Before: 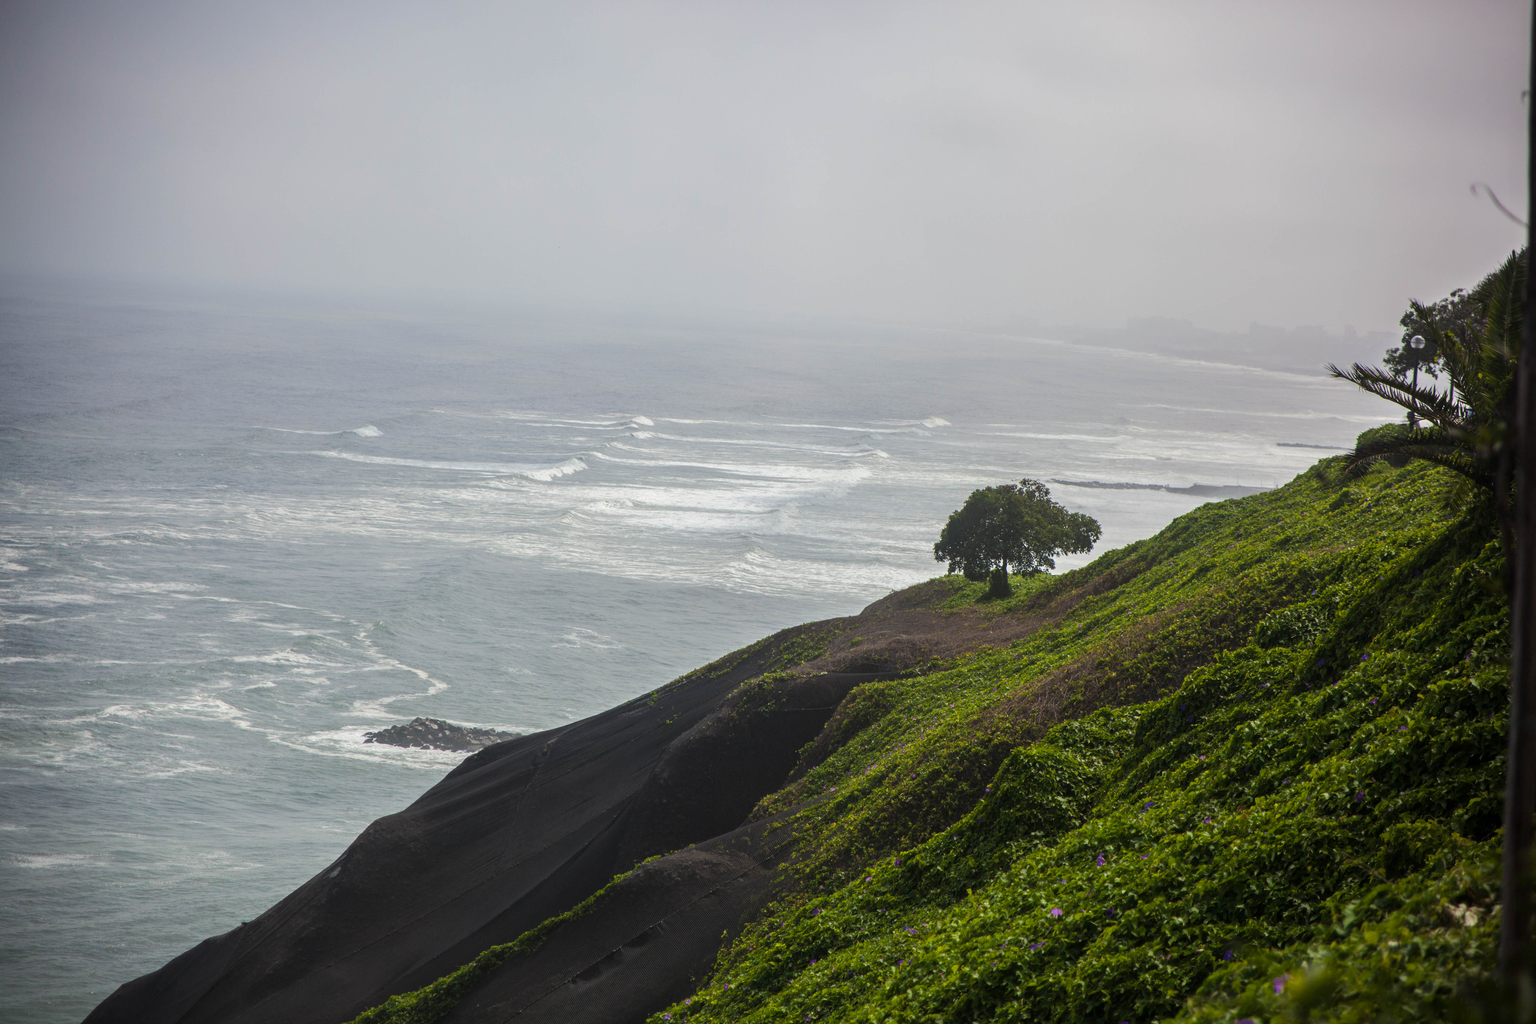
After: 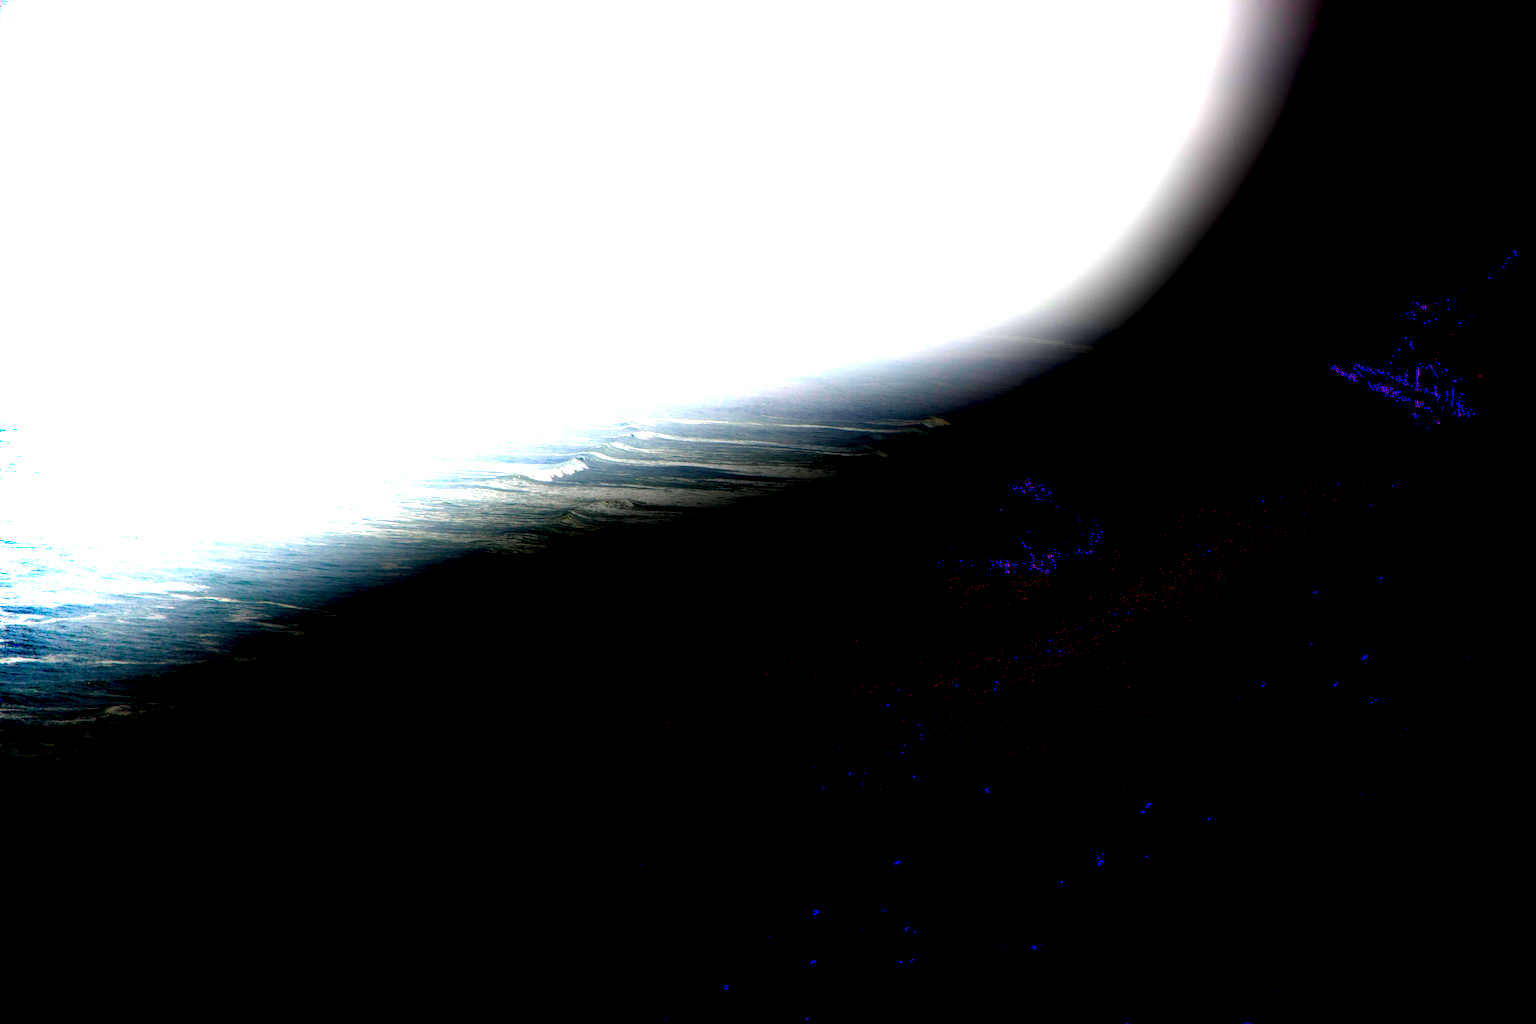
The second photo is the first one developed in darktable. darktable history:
local contrast: on, module defaults
exposure: black level correction 0.1, exposure 3 EV, compensate highlight preservation false
